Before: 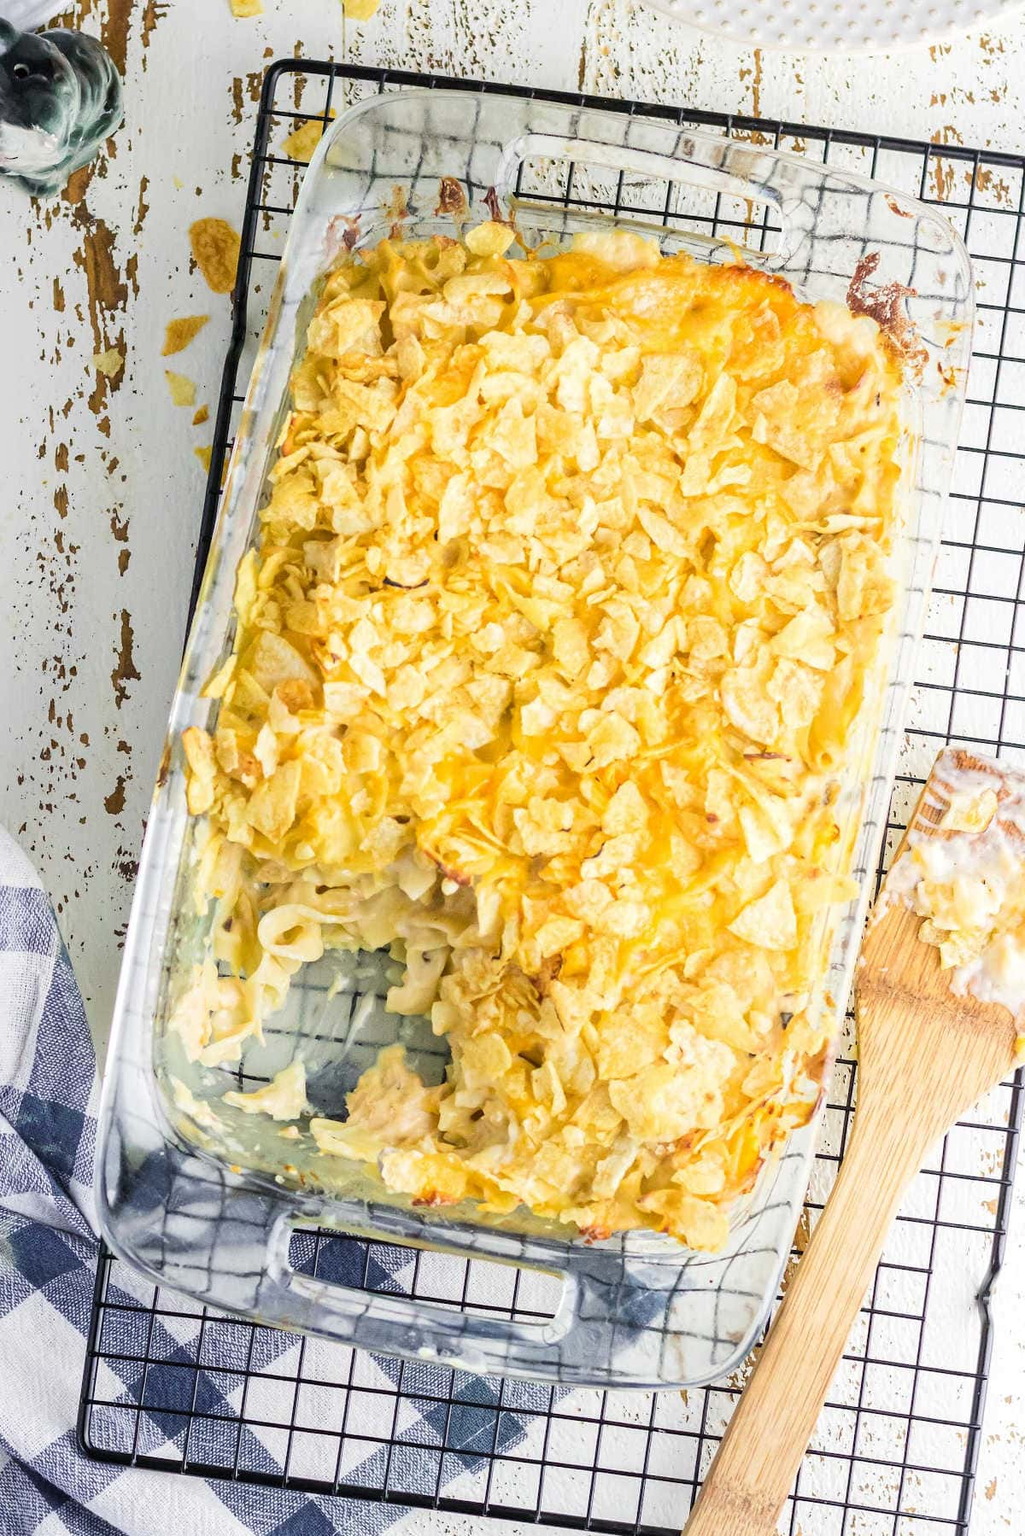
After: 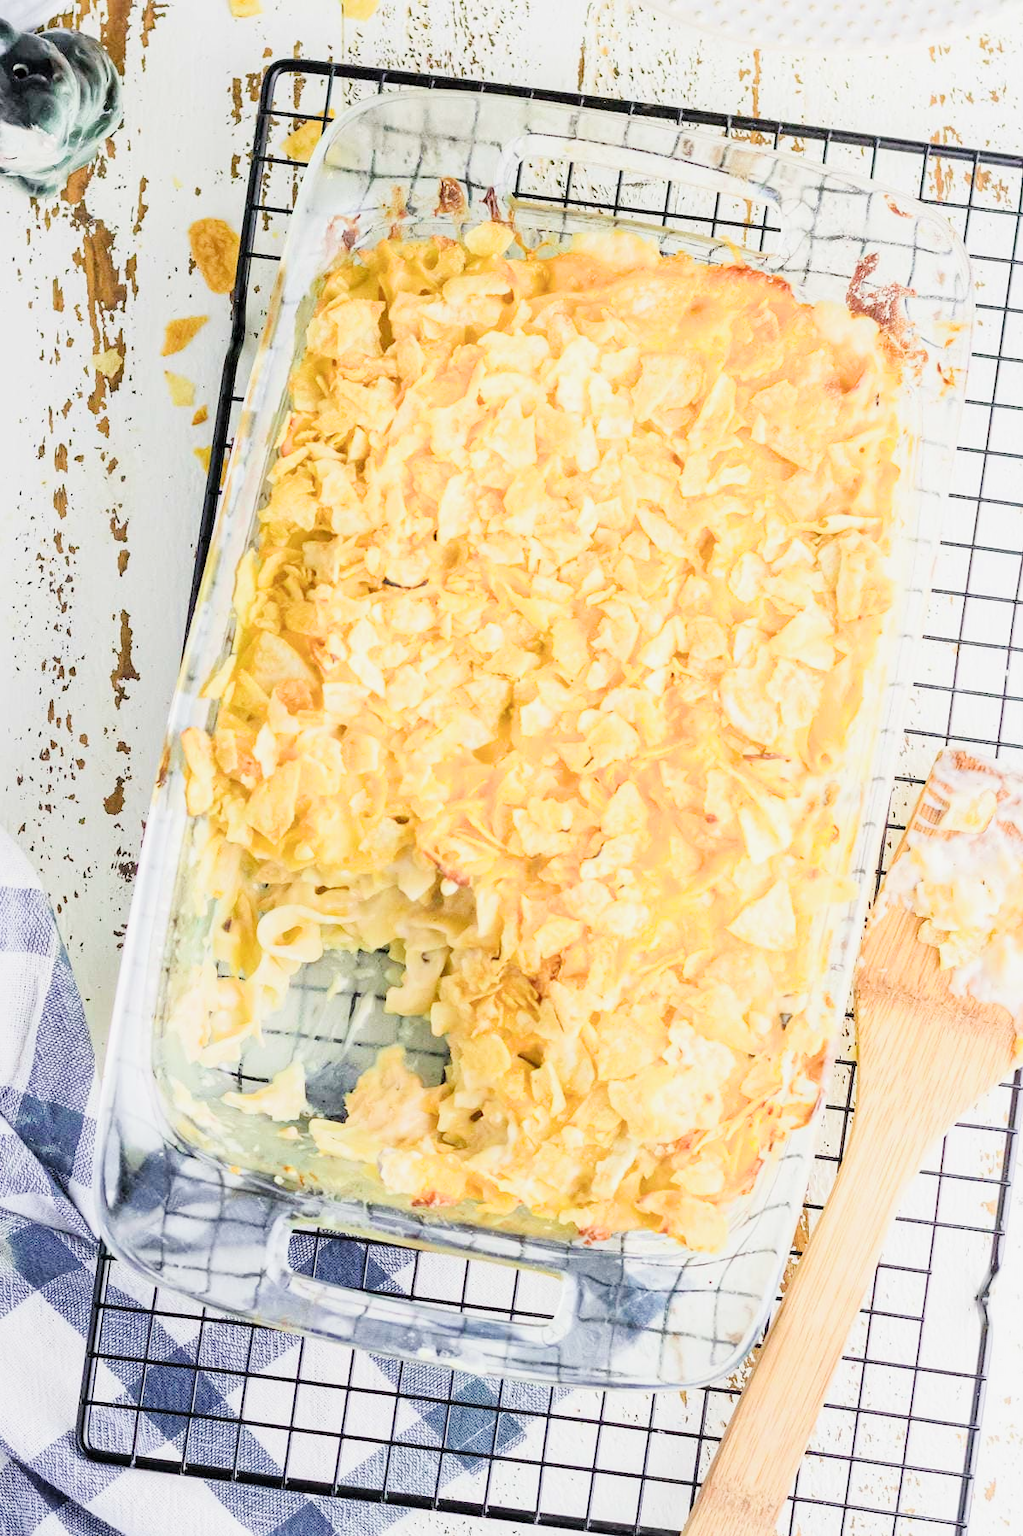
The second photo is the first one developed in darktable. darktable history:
filmic rgb: black relative exposure -7.65 EV, white relative exposure 4.56 EV, hardness 3.61
exposure: black level correction 0, exposure 1.199 EV, compensate highlight preservation false
crop and rotate: left 0.092%, bottom 0.006%
tone equalizer: edges refinement/feathering 500, mask exposure compensation -1.57 EV, preserve details no
